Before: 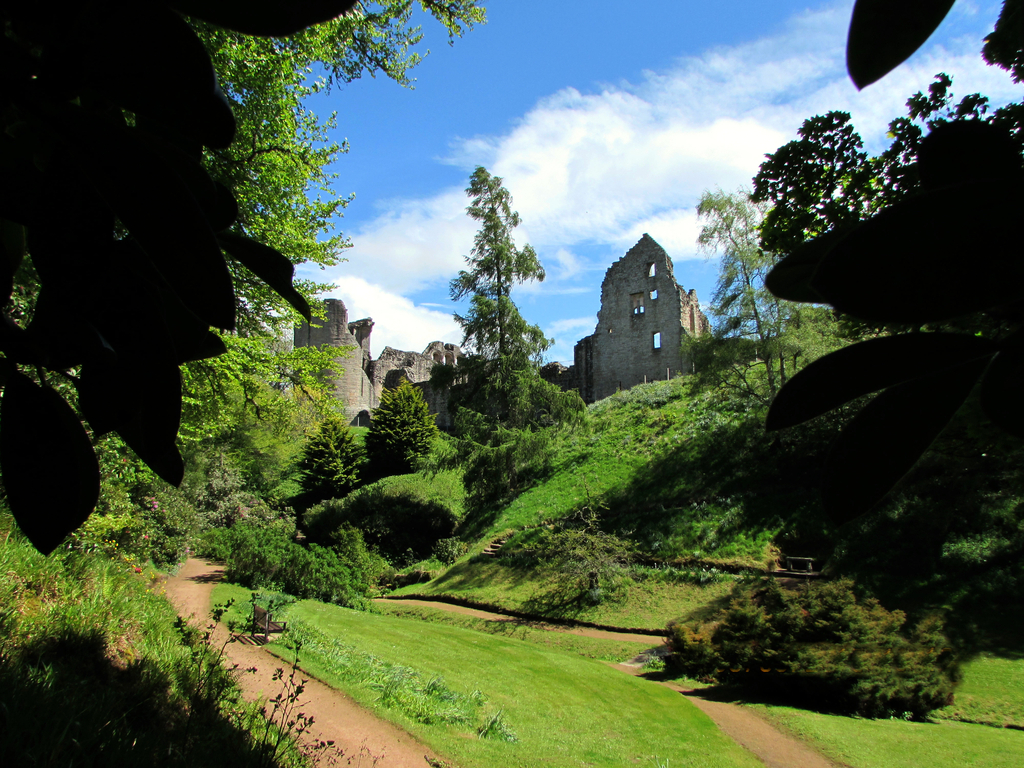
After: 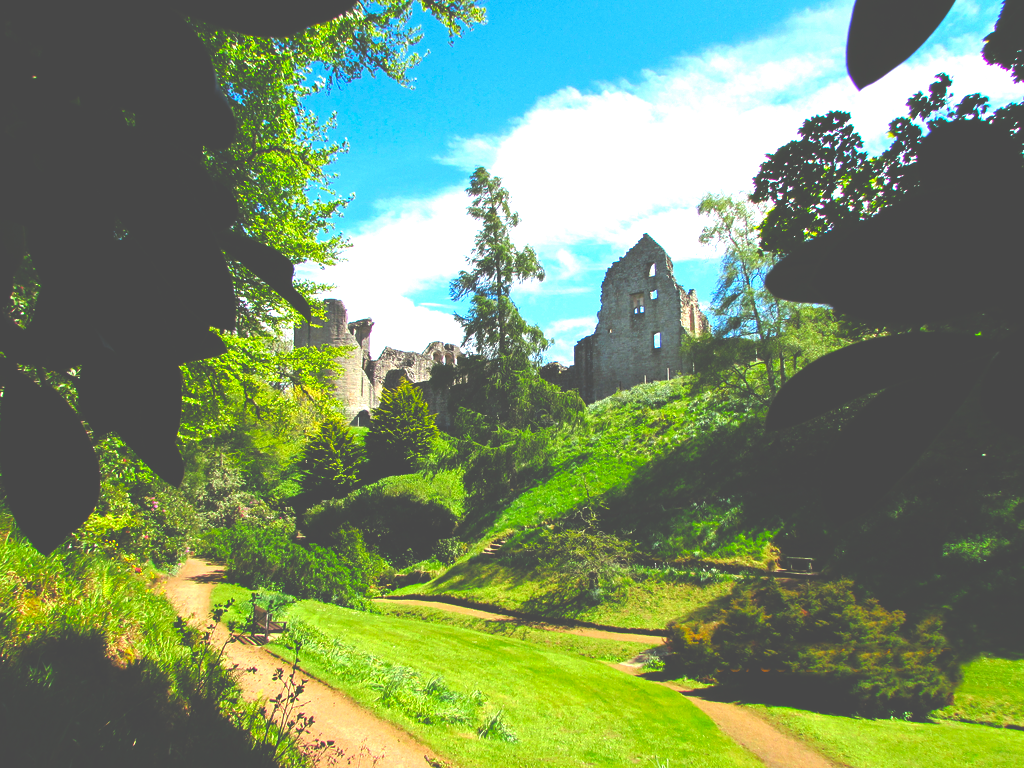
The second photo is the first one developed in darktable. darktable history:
color balance: contrast 10%
exposure: black level correction -0.087, compensate highlight preservation false
color balance rgb: global offset › luminance -0.37%, perceptual saturation grading › highlights -17.77%, perceptual saturation grading › mid-tones 33.1%, perceptual saturation grading › shadows 50.52%, perceptual brilliance grading › highlights 20%, perceptual brilliance grading › mid-tones 20%, perceptual brilliance grading › shadows -20%, global vibrance 50%
